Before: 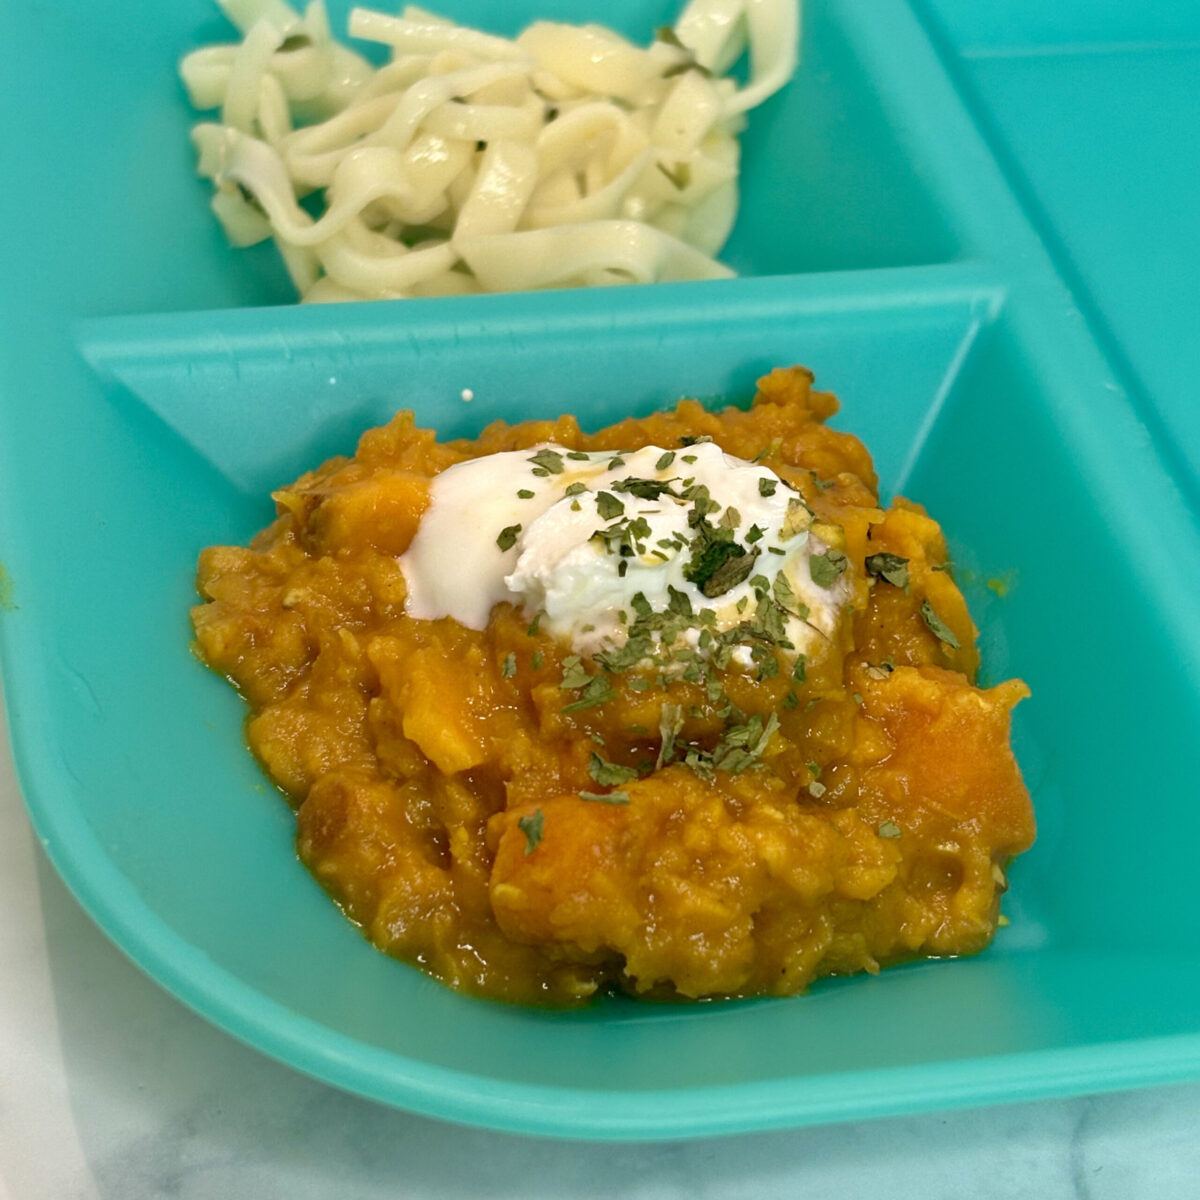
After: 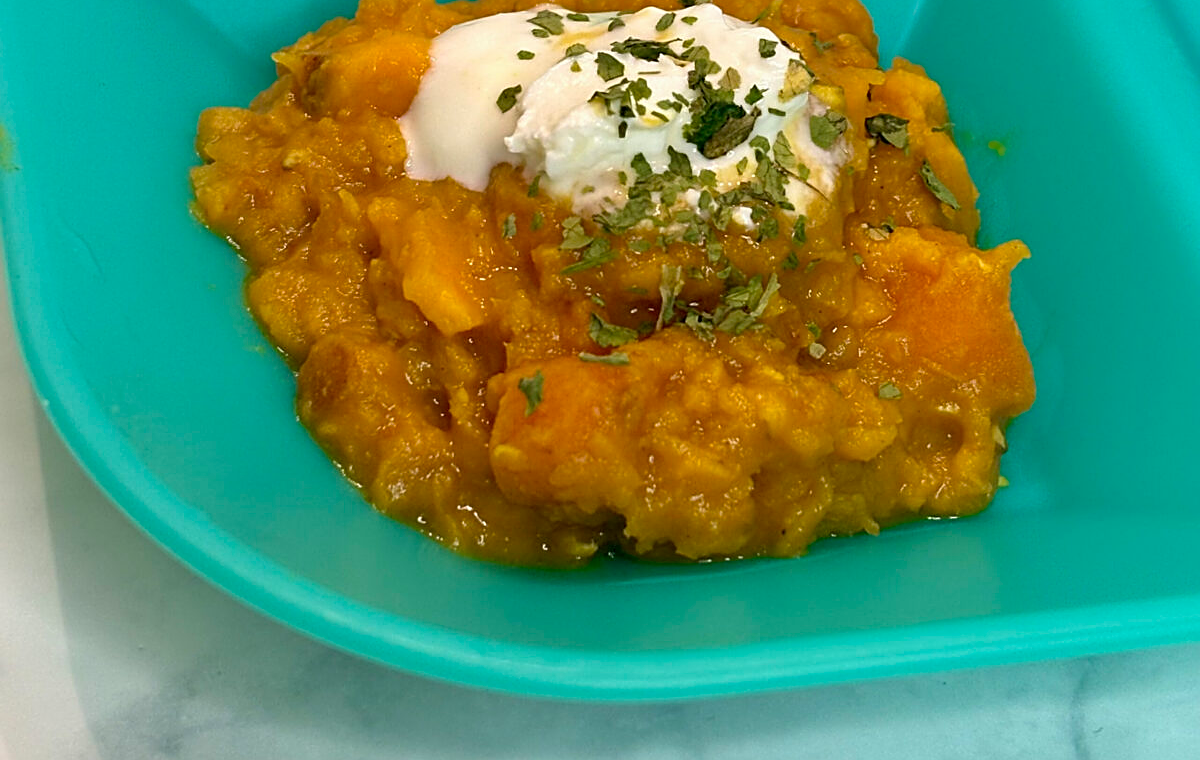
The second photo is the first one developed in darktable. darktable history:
crop and rotate: top 36.632%
exposure: exposure -0.047 EV, compensate highlight preservation false
sharpen: on, module defaults
